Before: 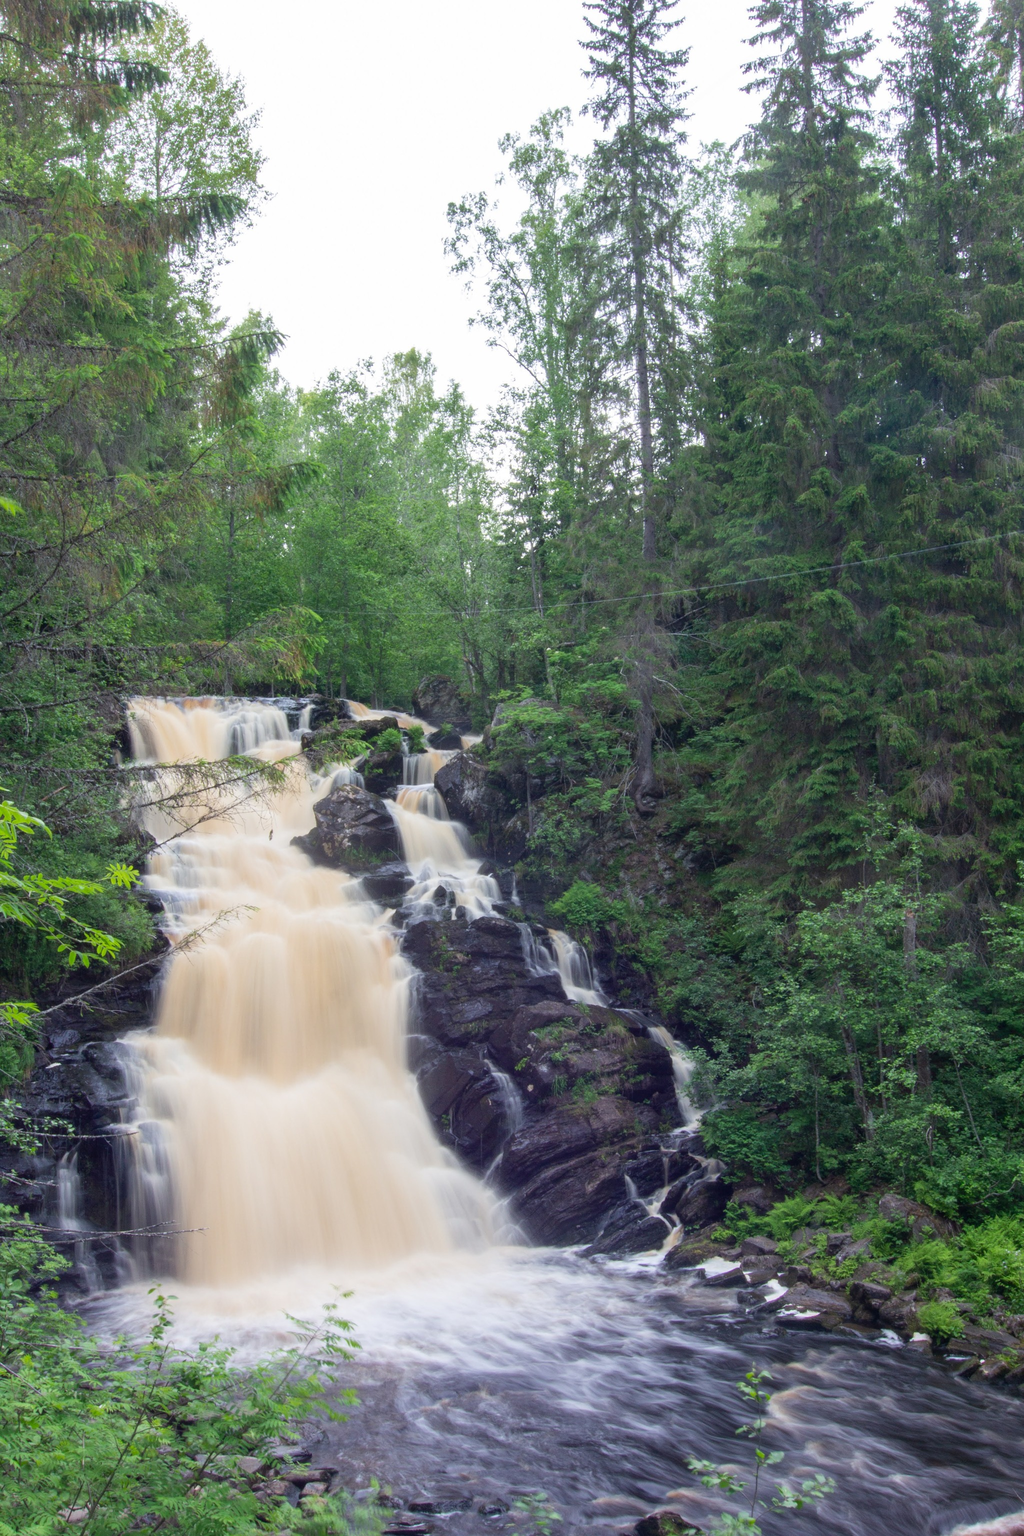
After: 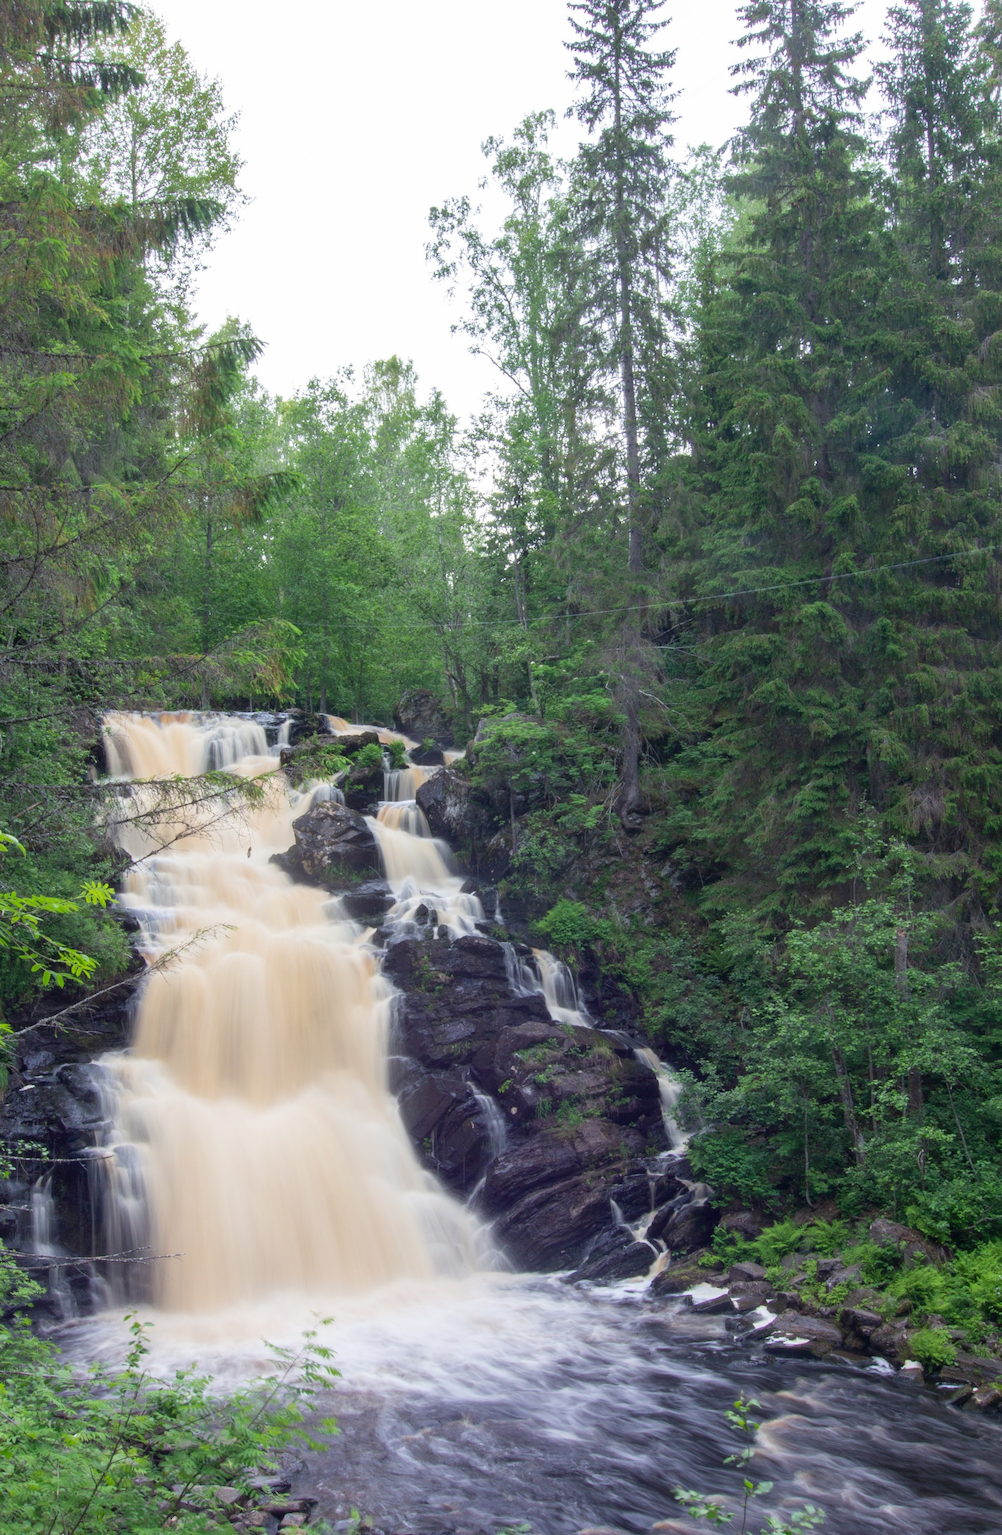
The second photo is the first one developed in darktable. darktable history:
crop and rotate: left 2.679%, right 1.344%, bottom 2.011%
